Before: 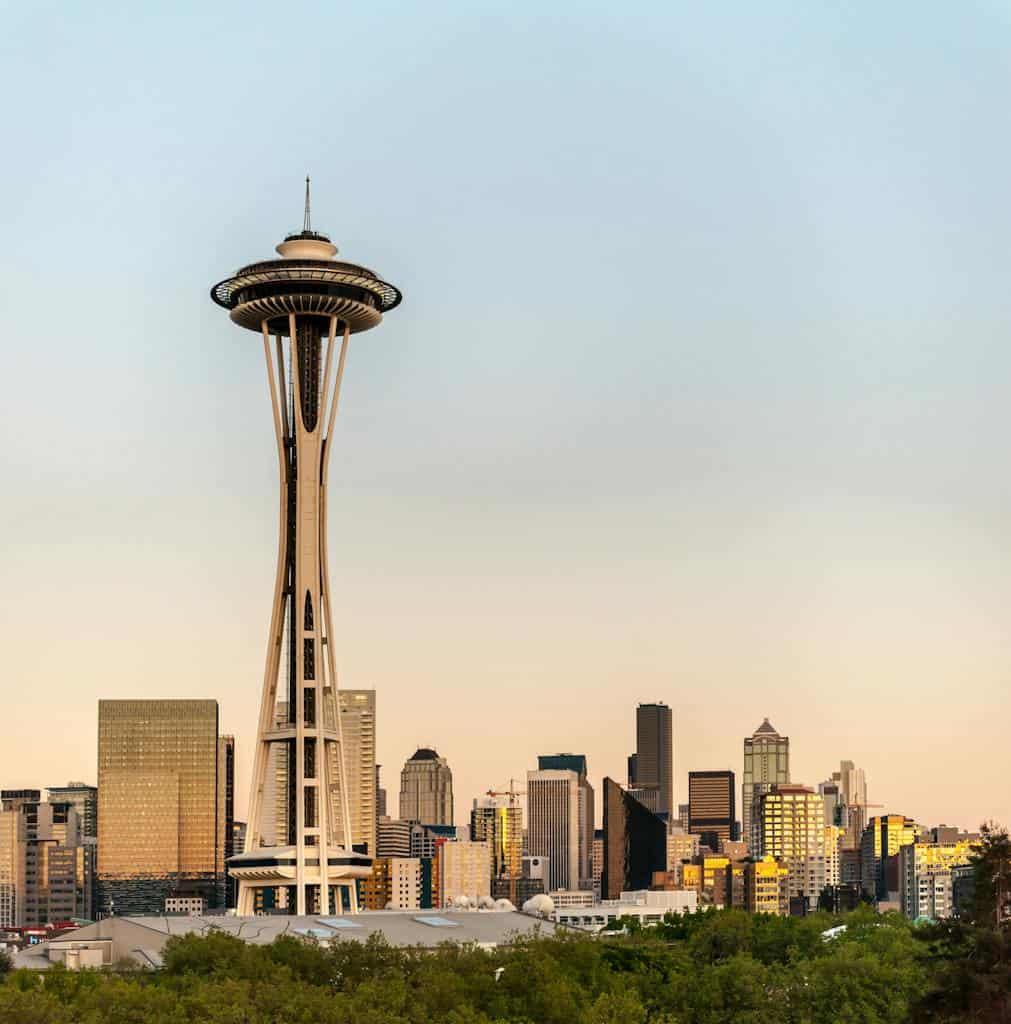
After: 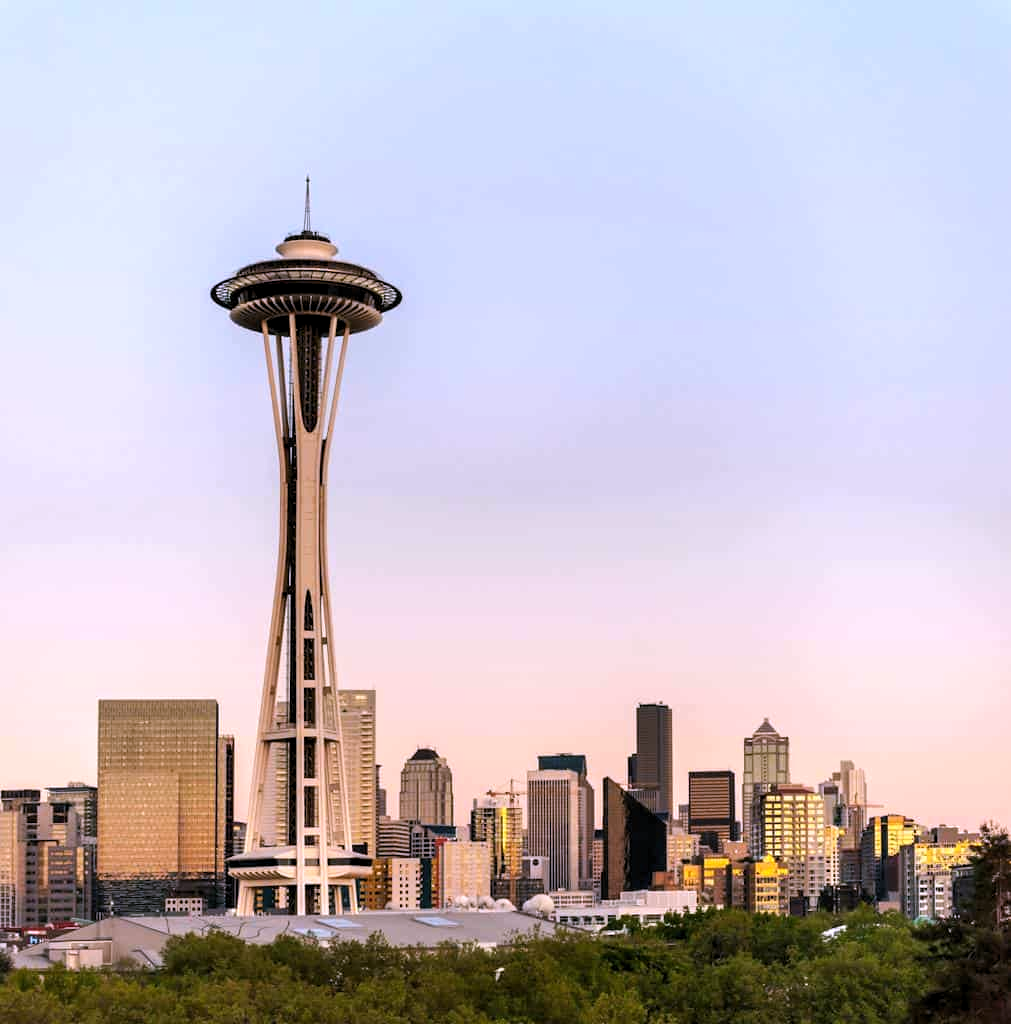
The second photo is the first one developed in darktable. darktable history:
levels: levels [0.031, 0.5, 0.969]
white balance: red 1.042, blue 1.17
